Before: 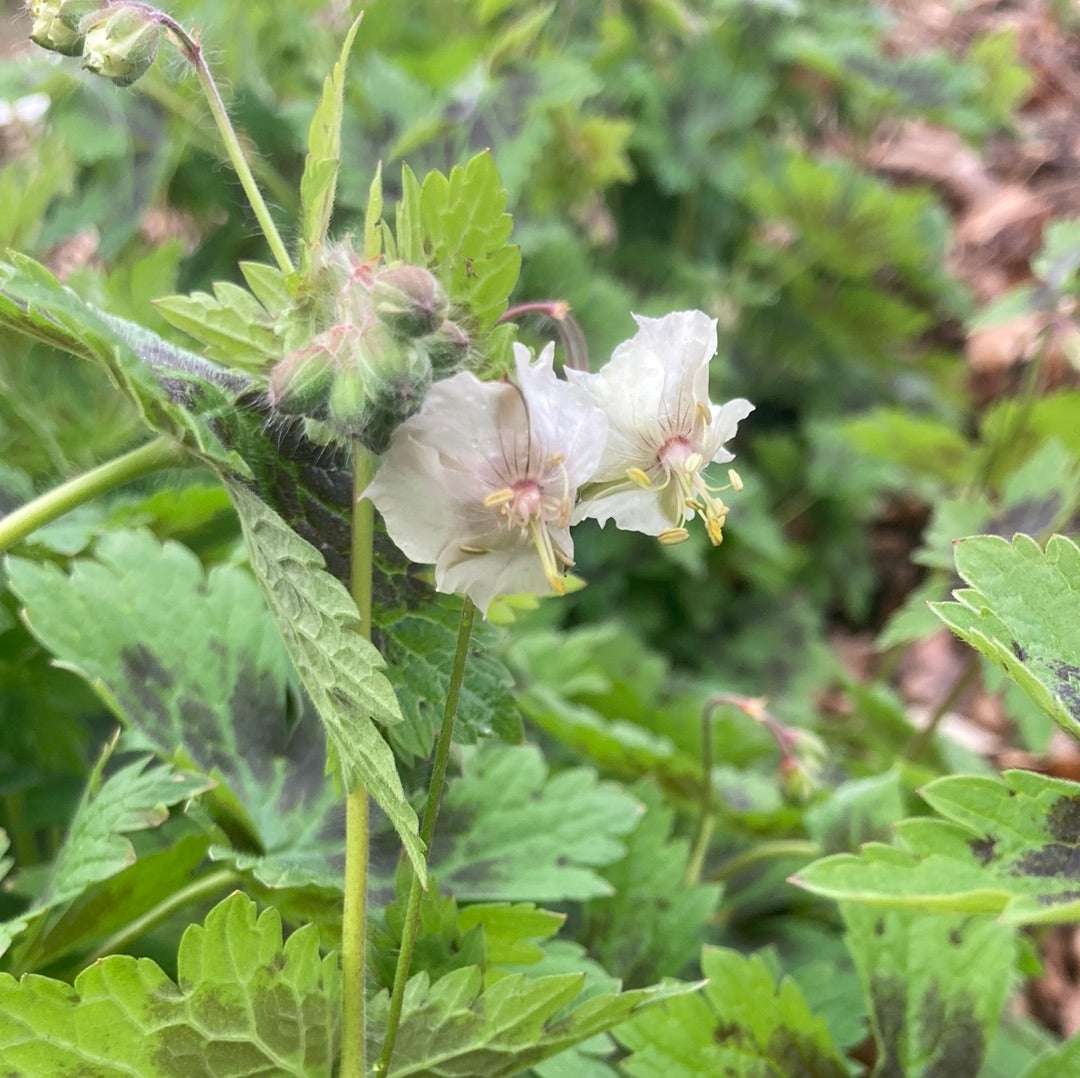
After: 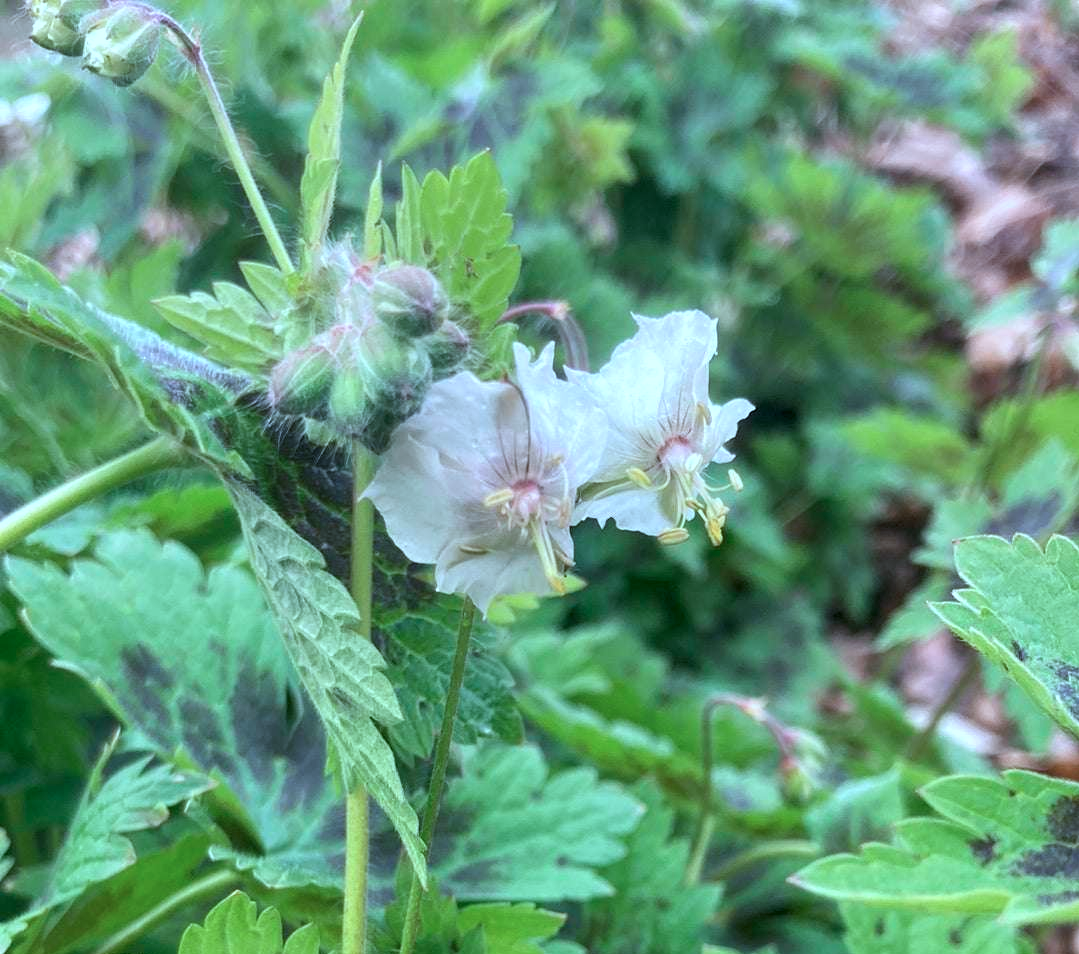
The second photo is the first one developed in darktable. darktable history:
crop and rotate: top 0%, bottom 11.447%
local contrast: highlights 100%, shadows 103%, detail 119%, midtone range 0.2
color calibration: x 0.394, y 0.386, temperature 3634.79 K
